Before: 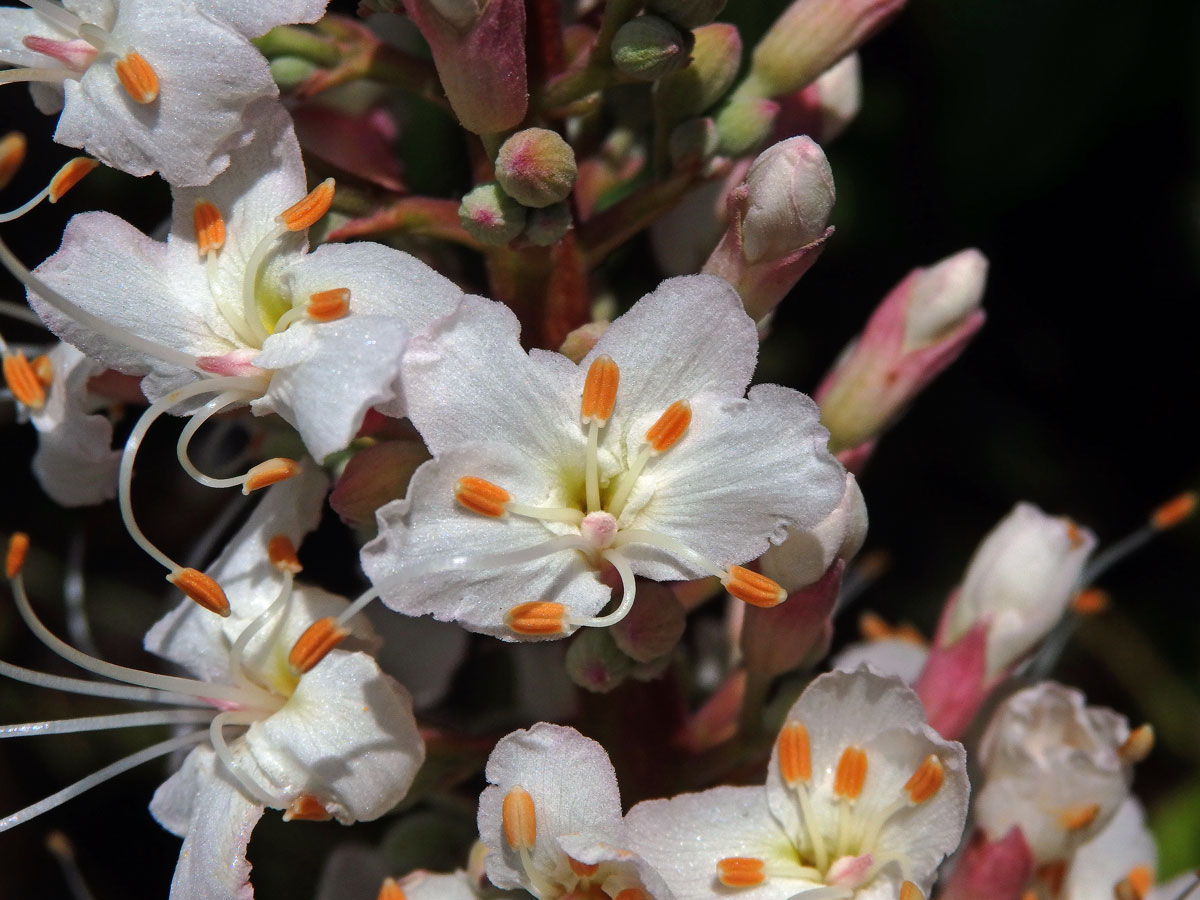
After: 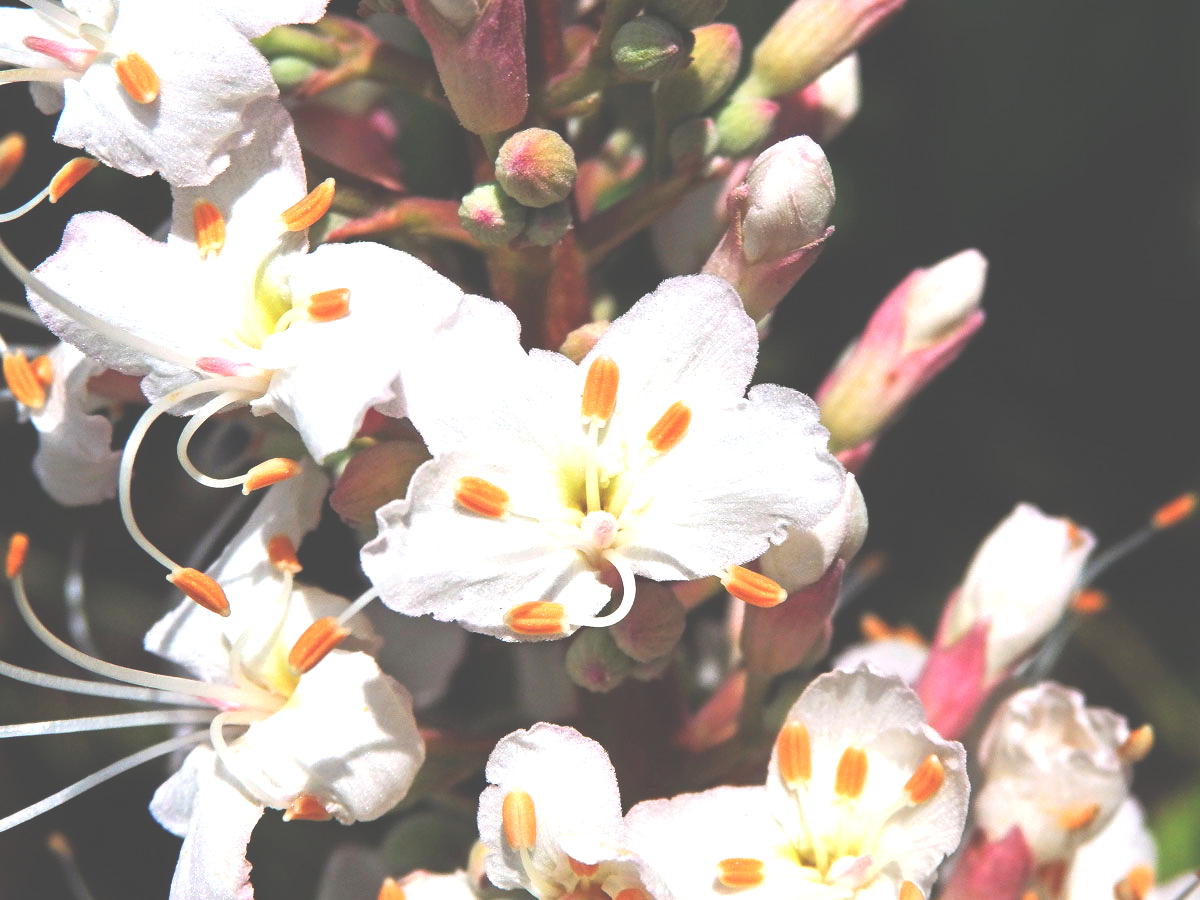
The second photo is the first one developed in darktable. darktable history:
exposure: black level correction -0.024, exposure 1.394 EV, compensate highlight preservation false
